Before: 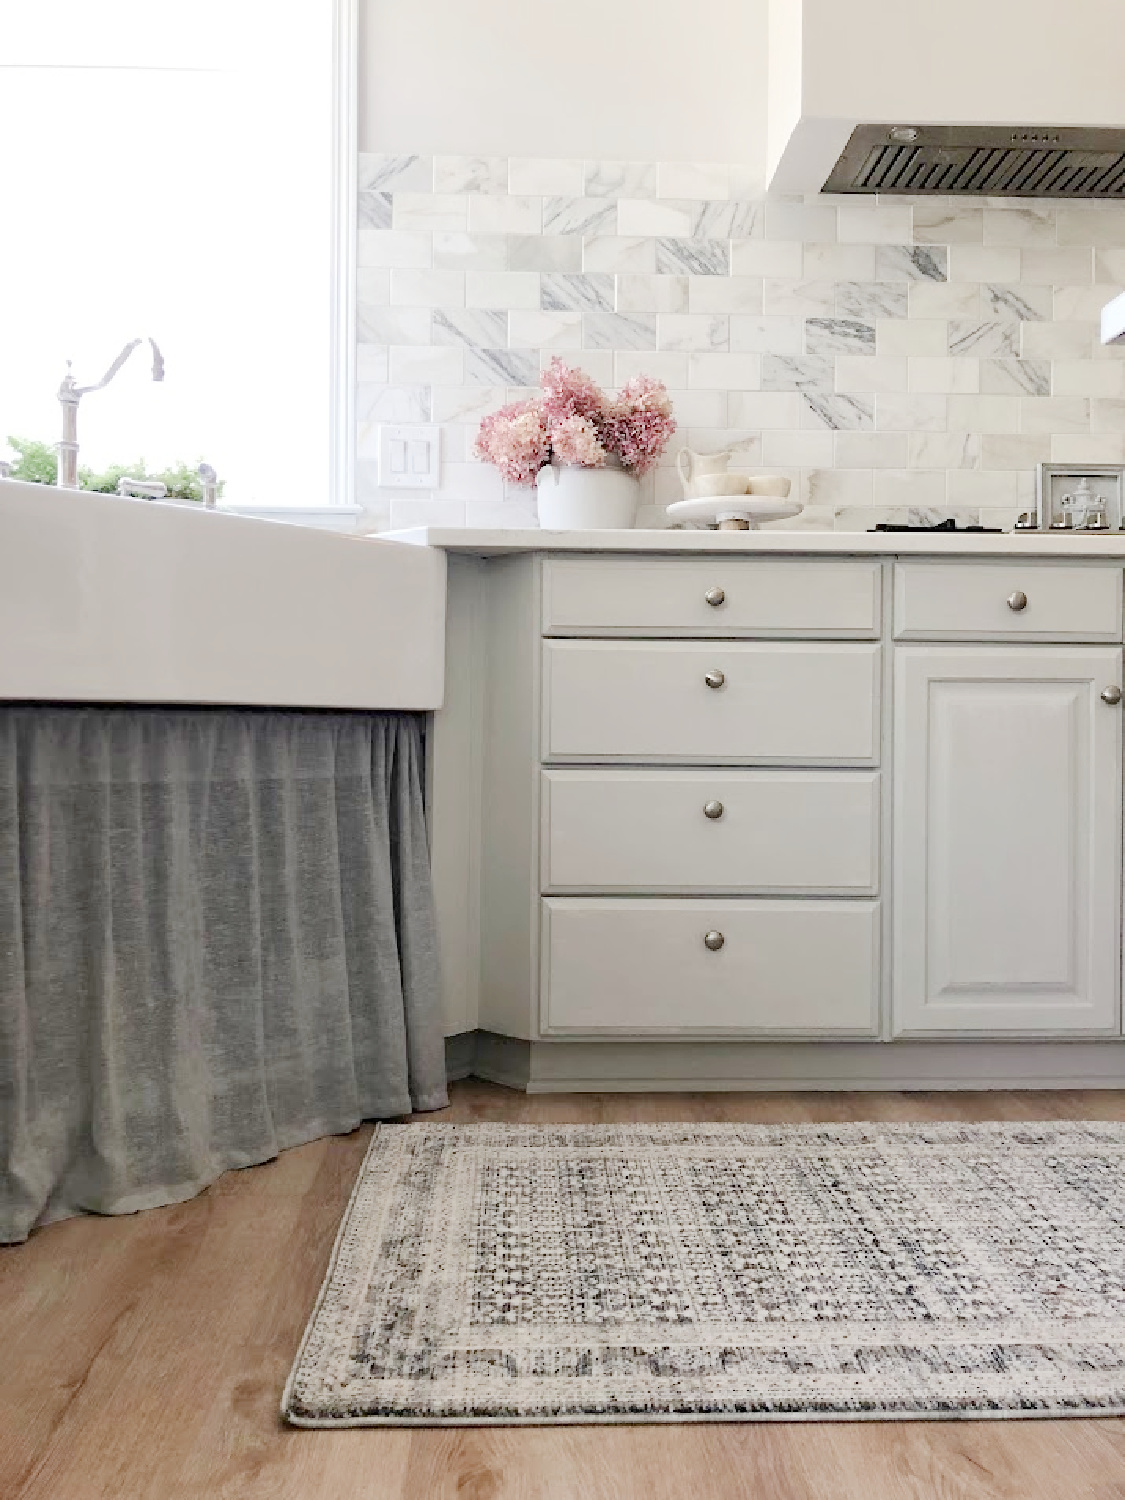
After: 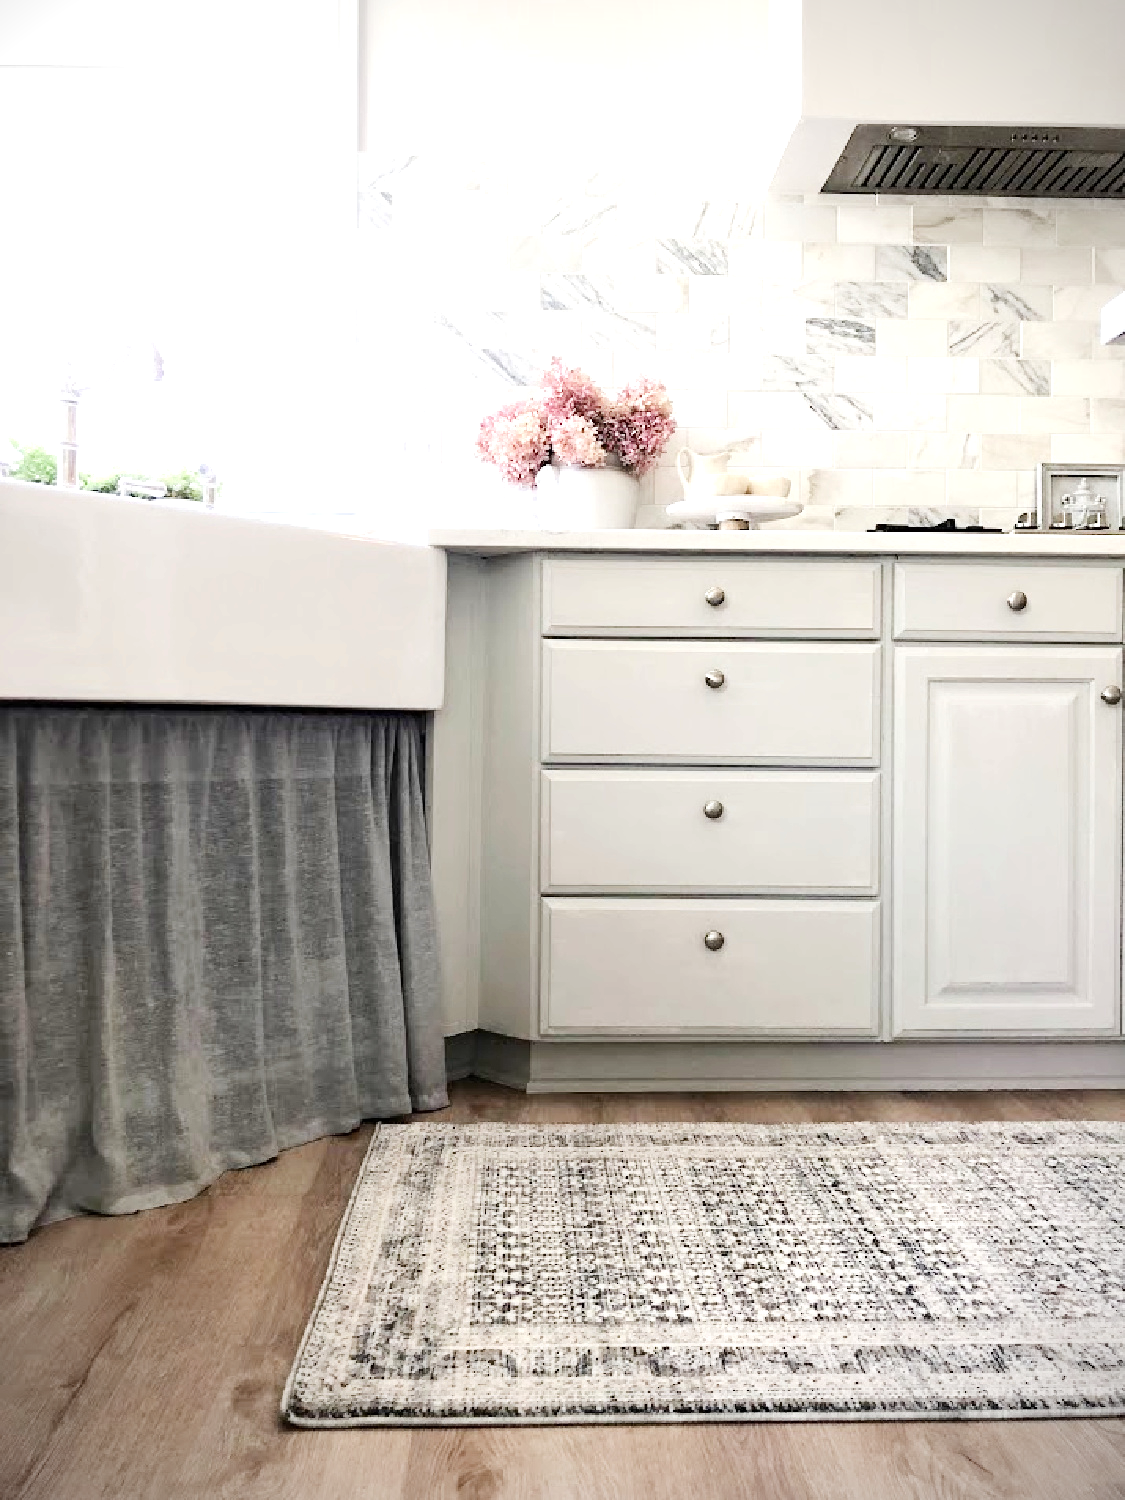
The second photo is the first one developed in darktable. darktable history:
vignetting: on, module defaults
tone equalizer: -8 EV -0.725 EV, -7 EV -0.695 EV, -6 EV -0.612 EV, -5 EV -0.421 EV, -3 EV 0.386 EV, -2 EV 0.6 EV, -1 EV 0.679 EV, +0 EV 0.738 EV, edges refinement/feathering 500, mask exposure compensation -1.57 EV, preserve details no
